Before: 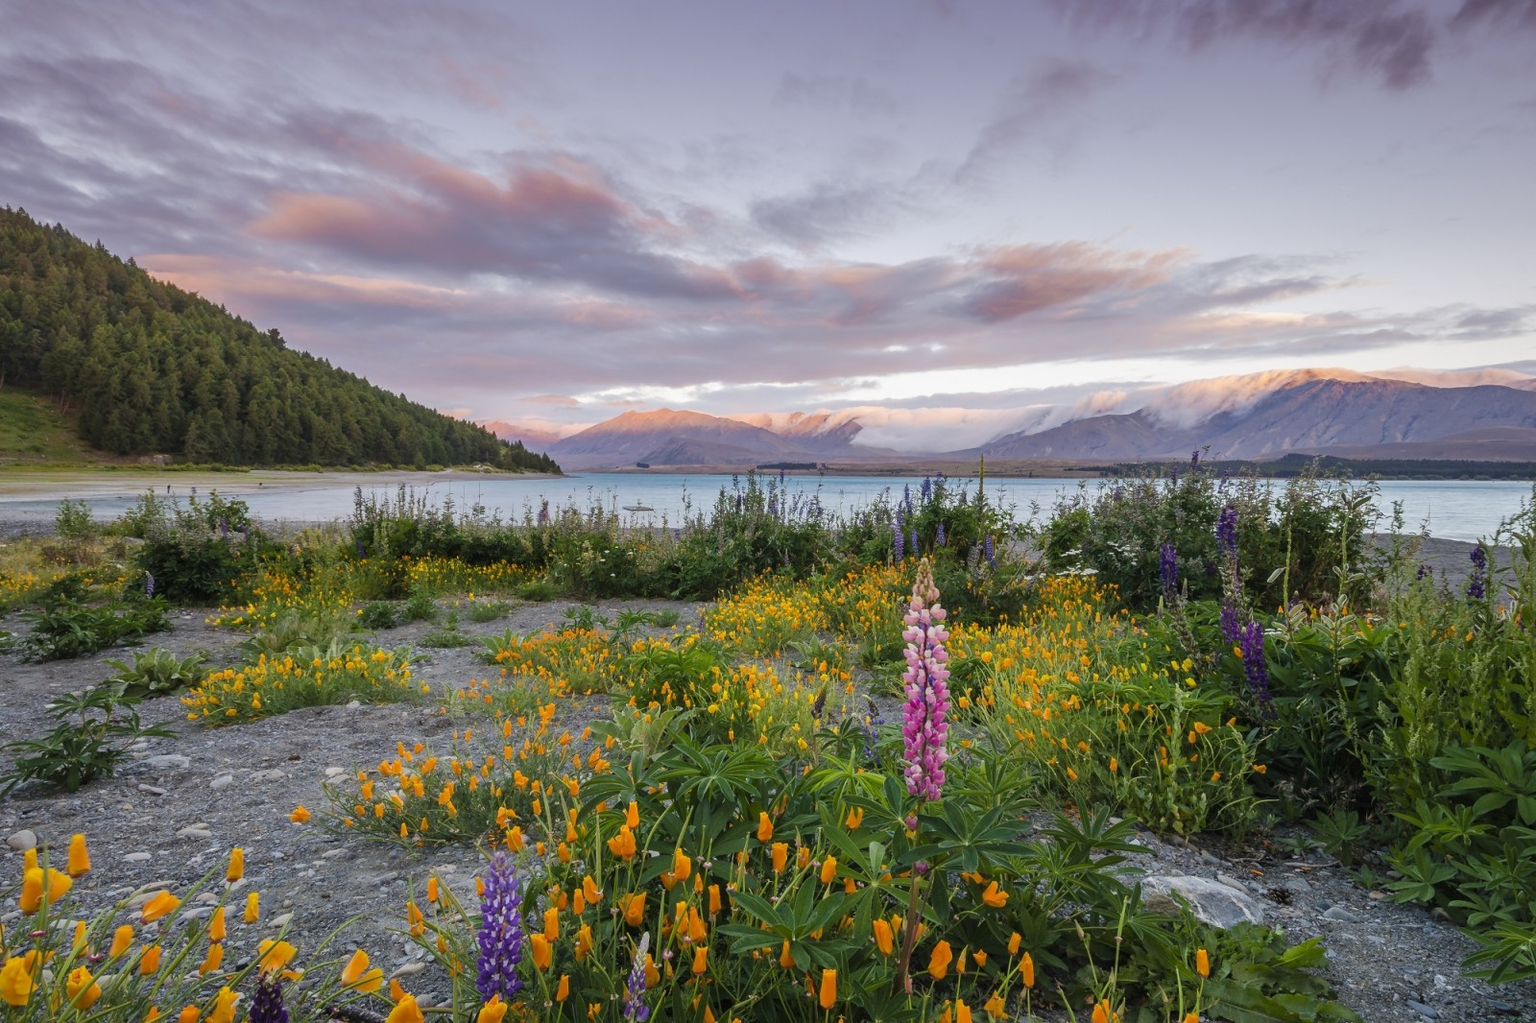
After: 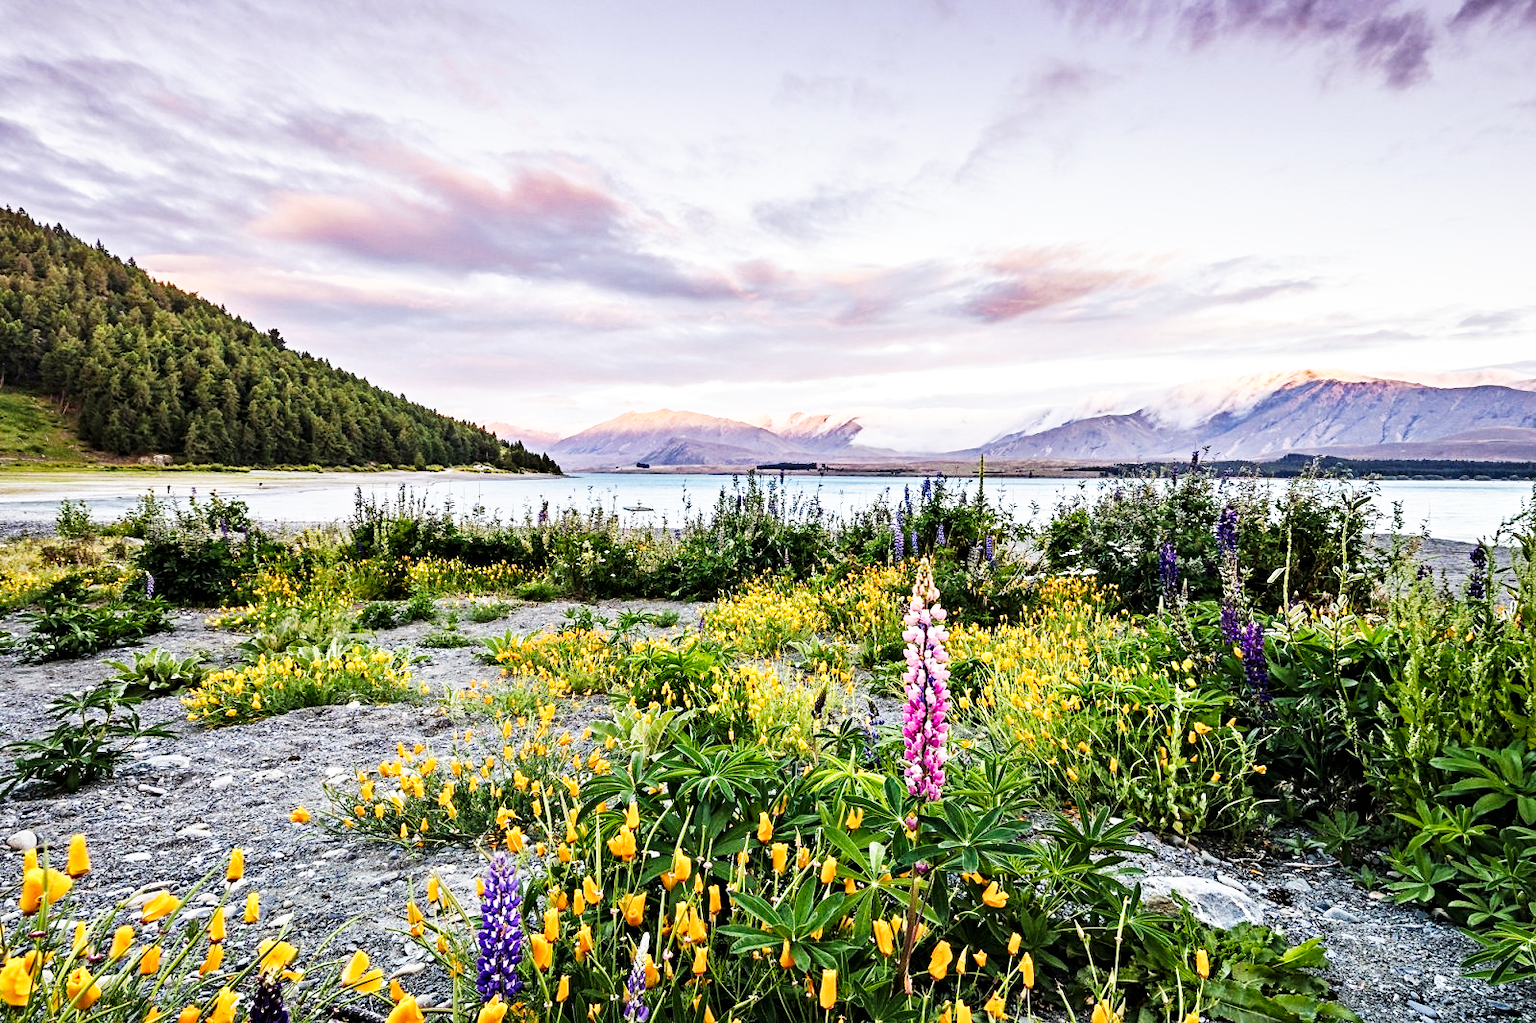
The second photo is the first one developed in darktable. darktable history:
base curve: curves: ch0 [(0, 0) (0.007, 0.004) (0.027, 0.03) (0.046, 0.07) (0.207, 0.54) (0.442, 0.872) (0.673, 0.972) (1, 1)], preserve colors none
contrast equalizer: octaves 7, y [[0.5, 0.542, 0.583, 0.625, 0.667, 0.708], [0.5 ×6], [0.5 ×6], [0 ×6], [0 ×6]]
sharpen: radius 2.88, amount 0.862, threshold 47.373
